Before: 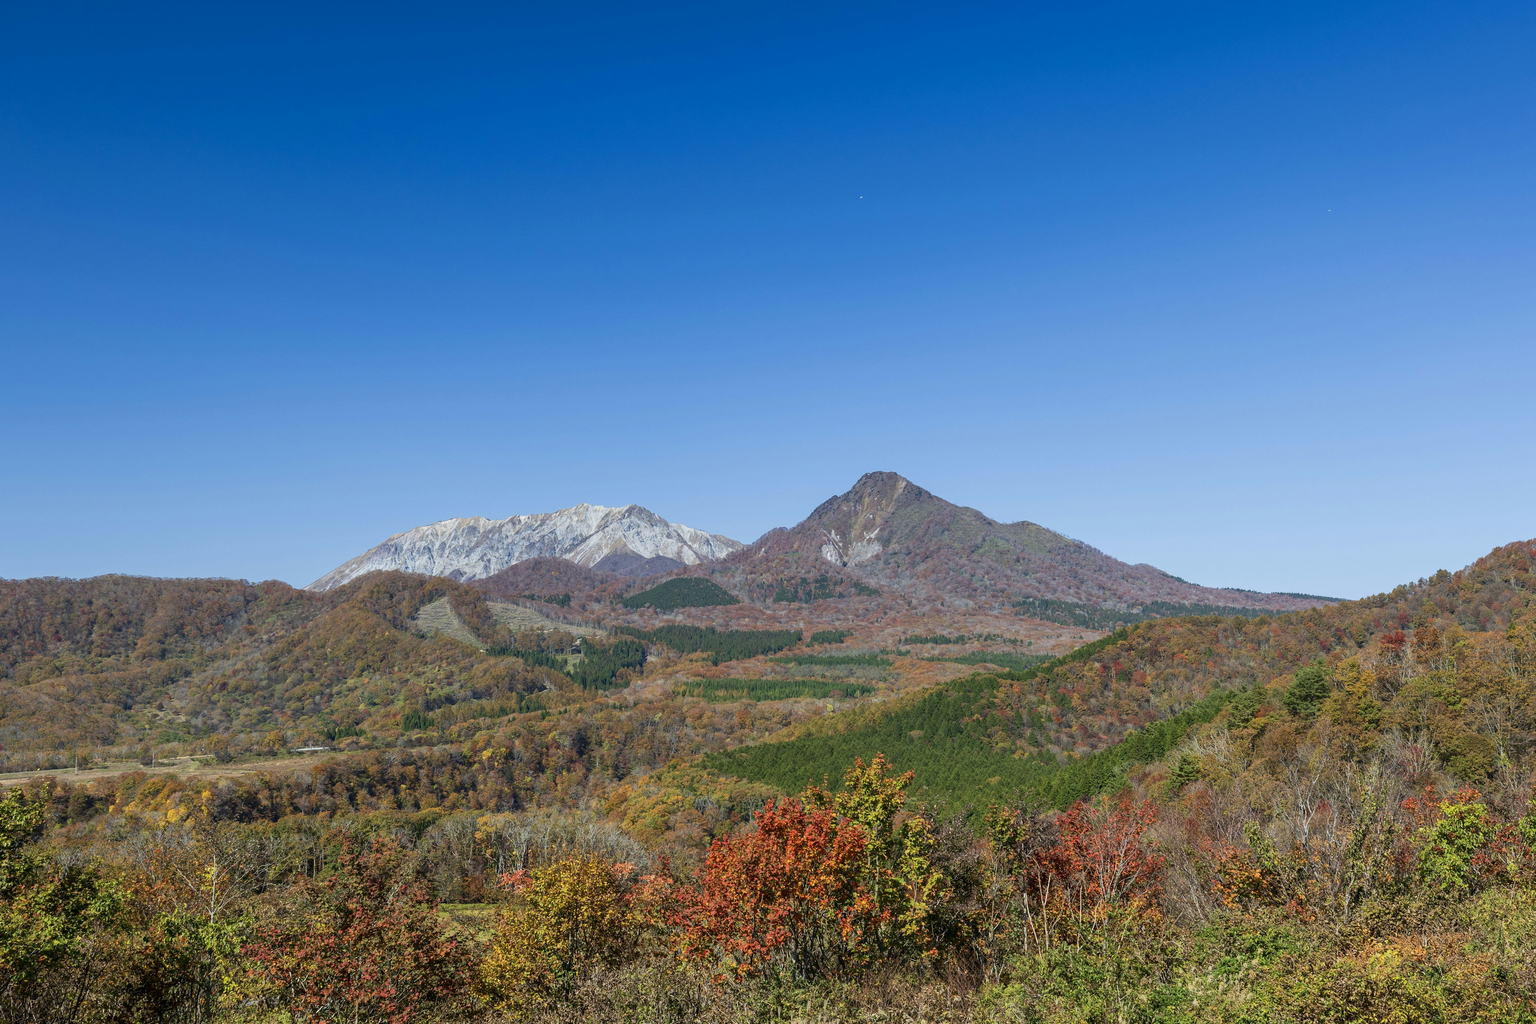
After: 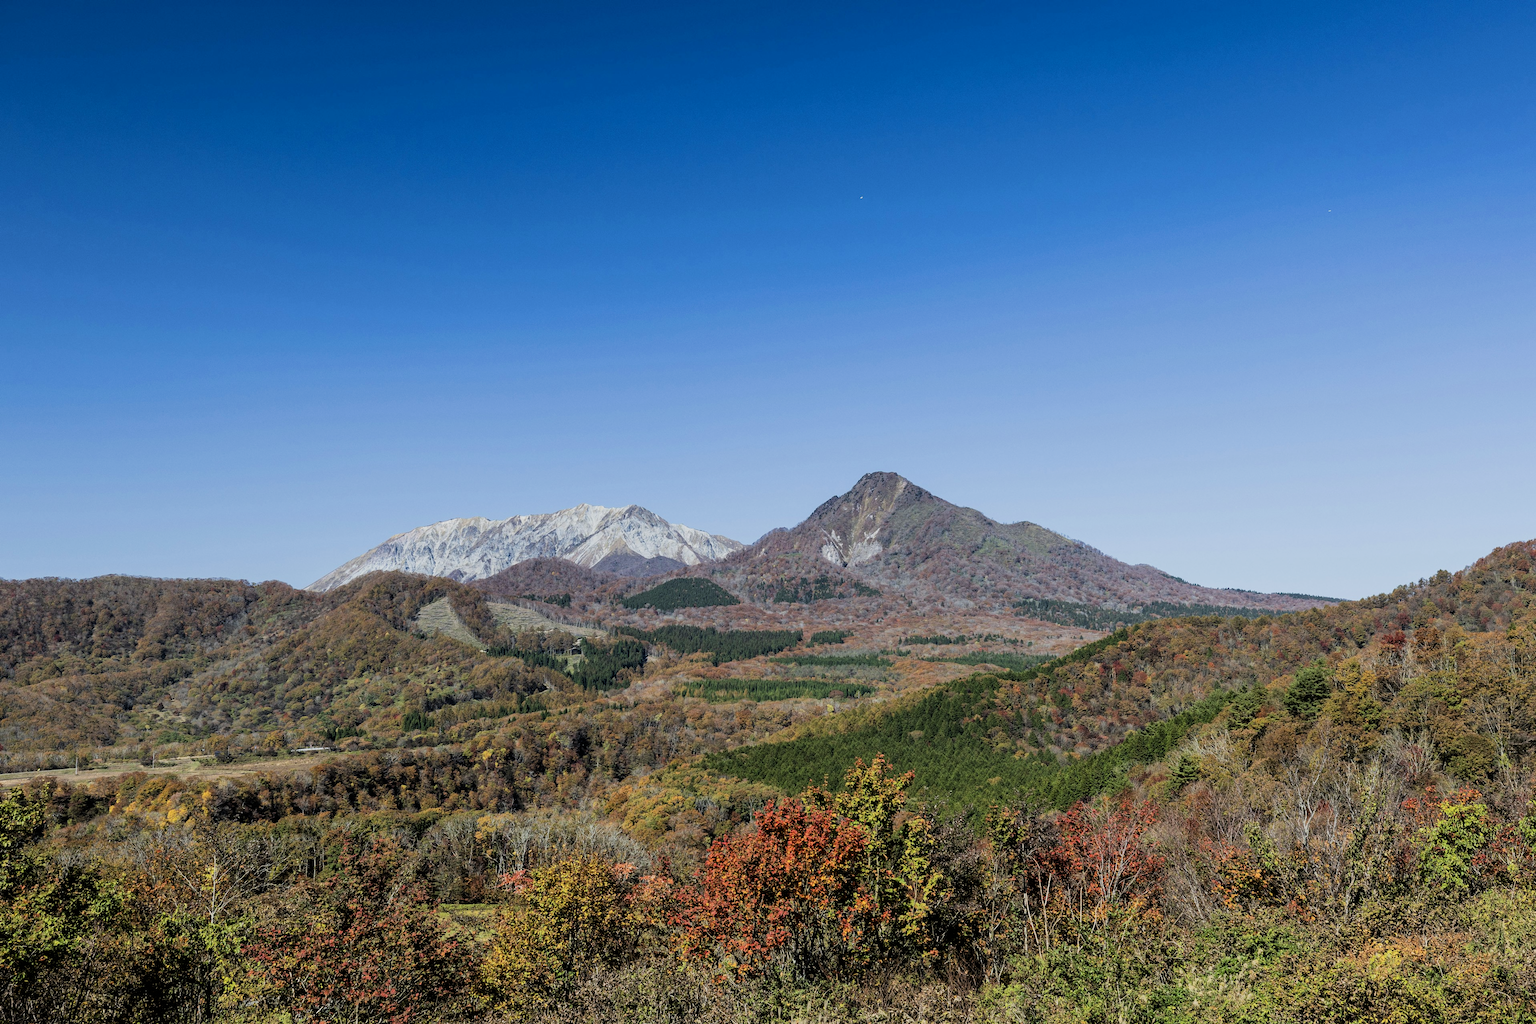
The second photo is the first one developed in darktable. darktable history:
filmic rgb: black relative exposure -5.13 EV, white relative exposure 3.5 EV, hardness 3.18, contrast 1.299, highlights saturation mix -49.24%, iterations of high-quality reconstruction 0
